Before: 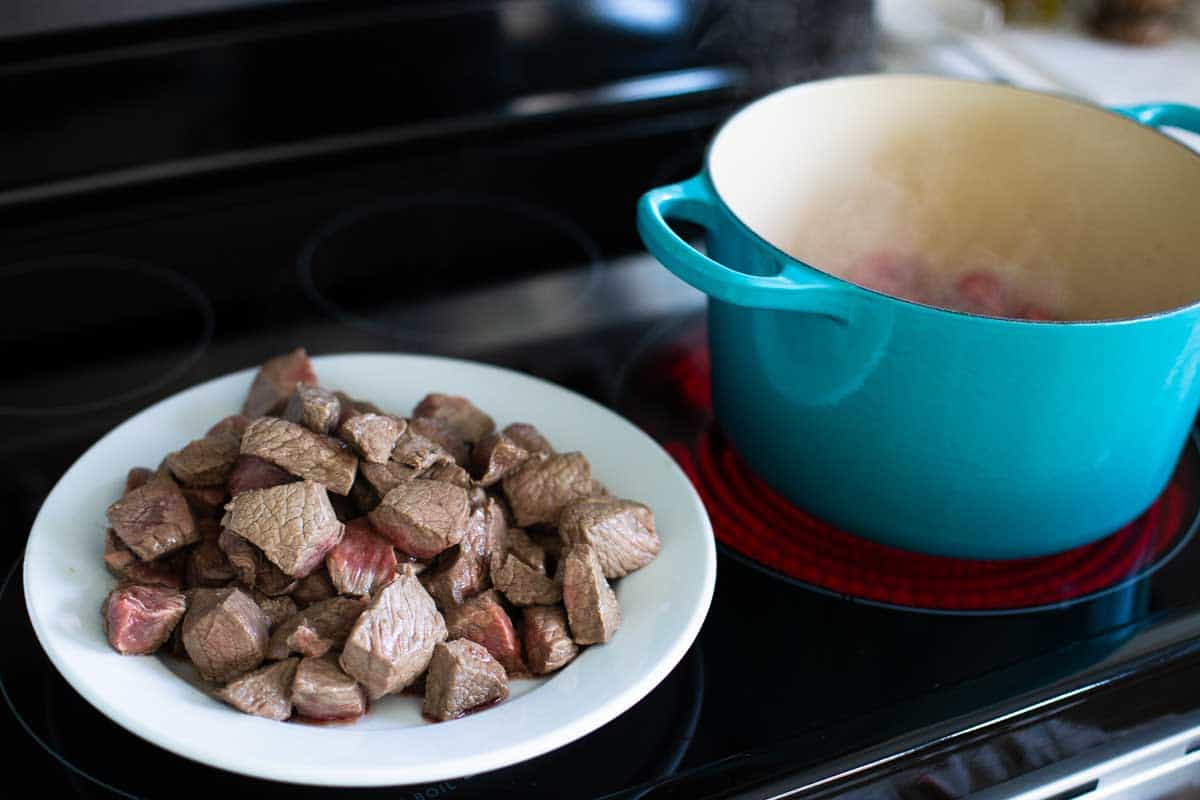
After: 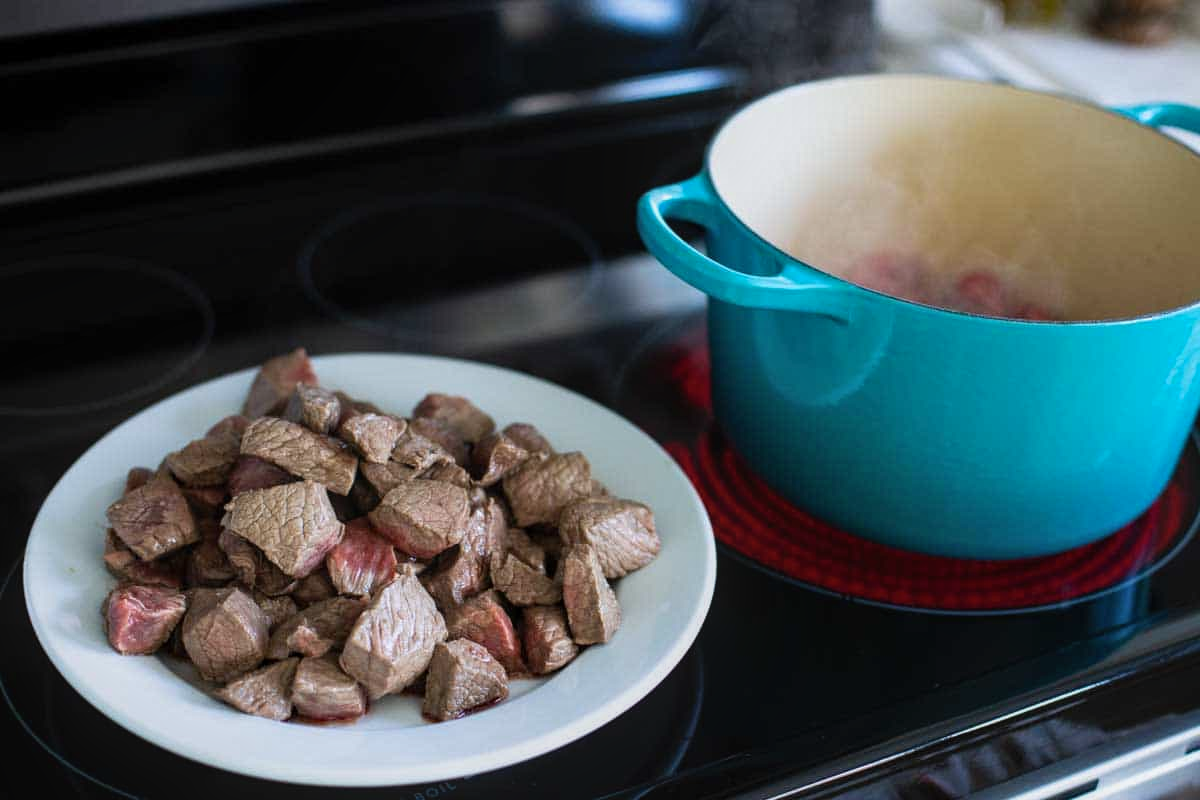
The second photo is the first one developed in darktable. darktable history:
white balance: red 0.988, blue 1.017
local contrast: detail 110%
